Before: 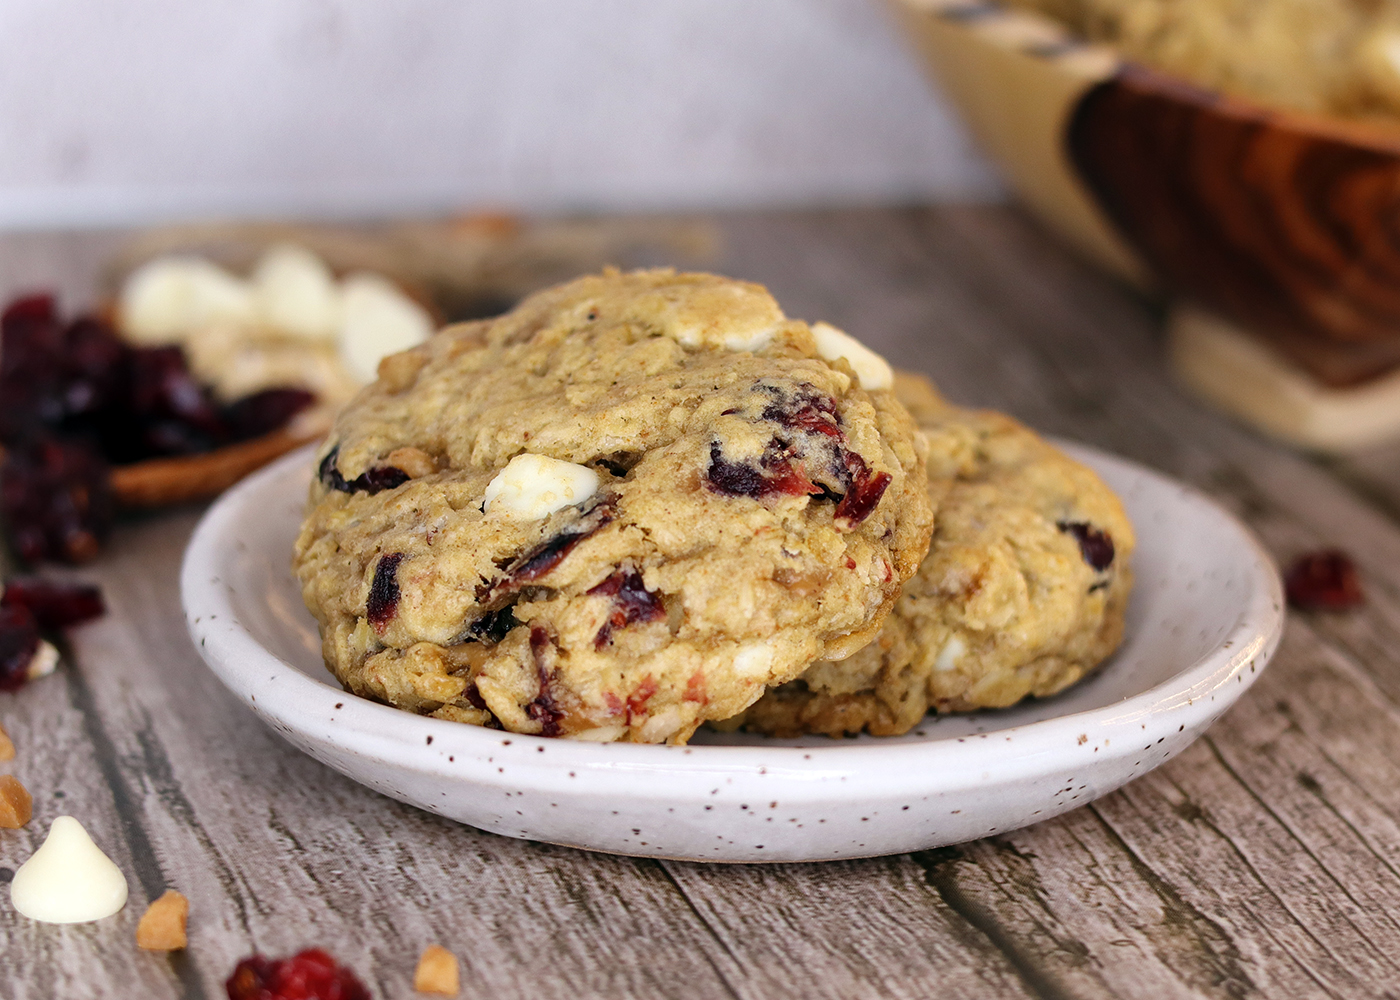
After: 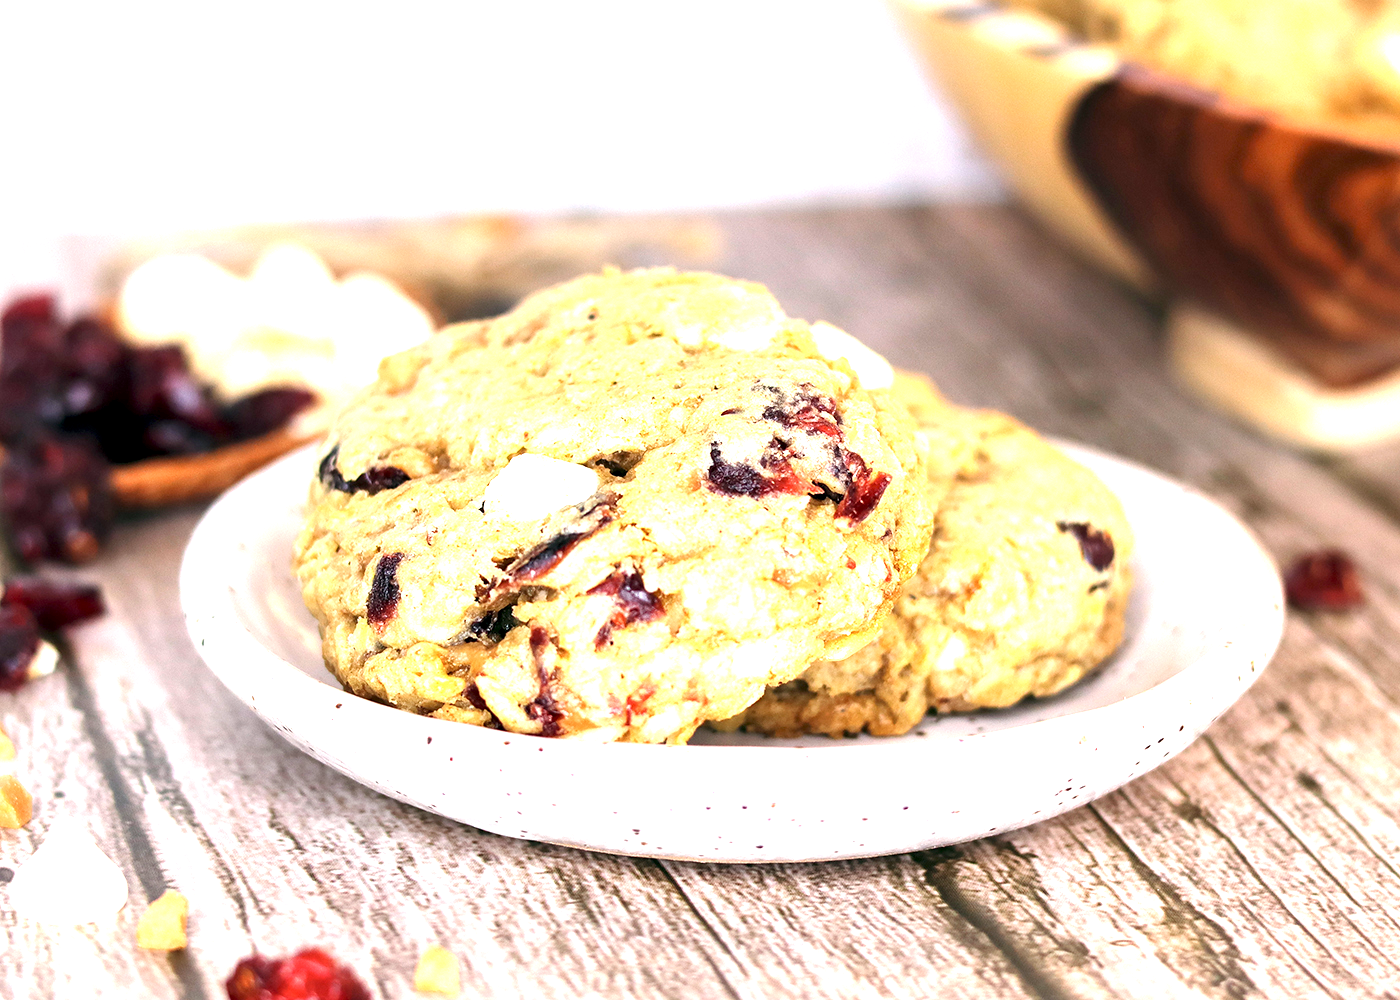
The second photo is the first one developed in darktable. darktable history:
exposure: black level correction 0.001, exposure 1.822 EV, compensate exposure bias true, compensate highlight preservation false
color zones: curves: ch0 [(0.25, 0.5) (0.636, 0.25) (0.75, 0.5)]
